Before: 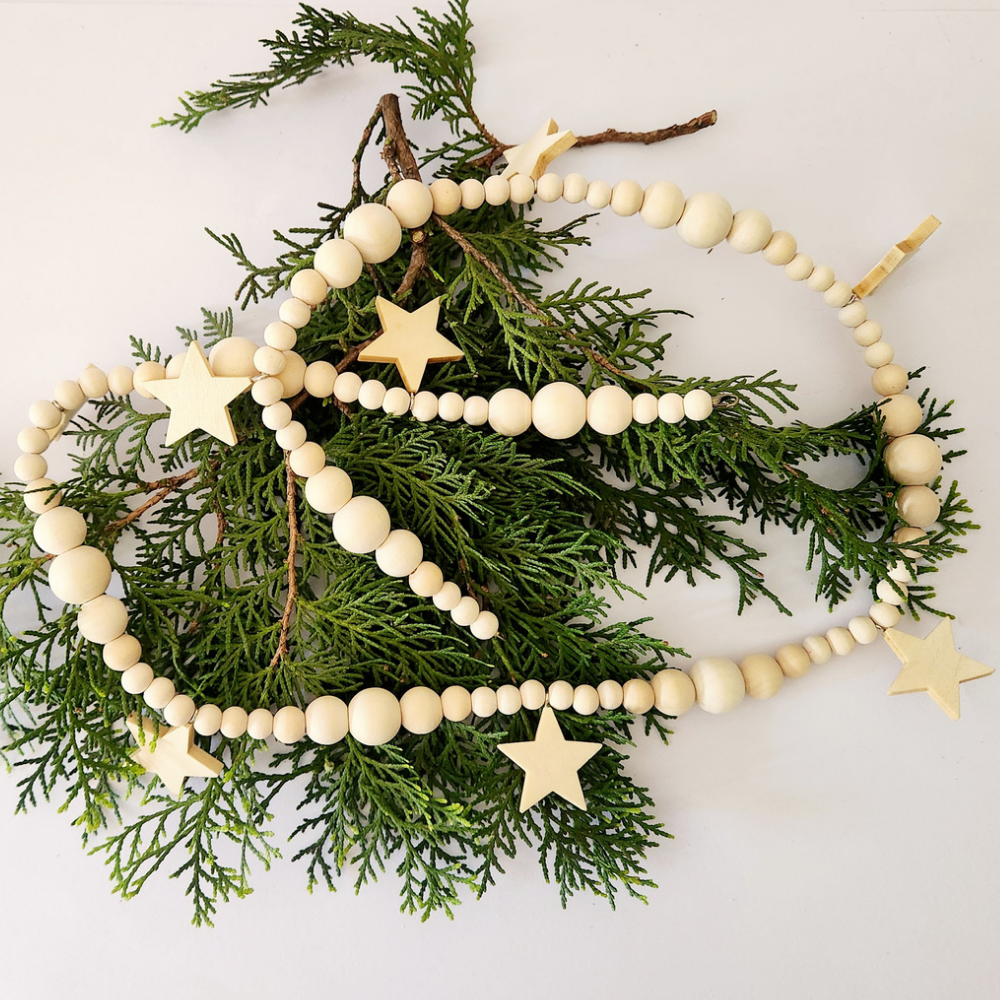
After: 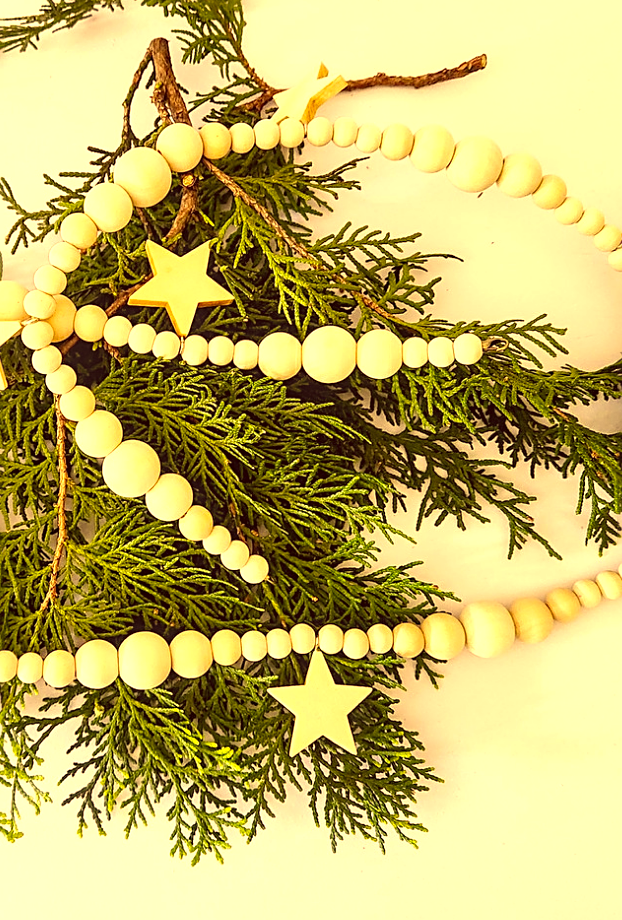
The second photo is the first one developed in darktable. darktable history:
exposure: black level correction 0, exposure 0.701 EV, compensate highlight preservation false
crop and rotate: left 23.094%, top 5.64%, right 14.66%, bottom 2.261%
sharpen: on, module defaults
tone equalizer: -7 EV 0.12 EV
local contrast: on, module defaults
color correction: highlights a* 9.66, highlights b* 39.23, shadows a* 14.6, shadows b* 3.36
